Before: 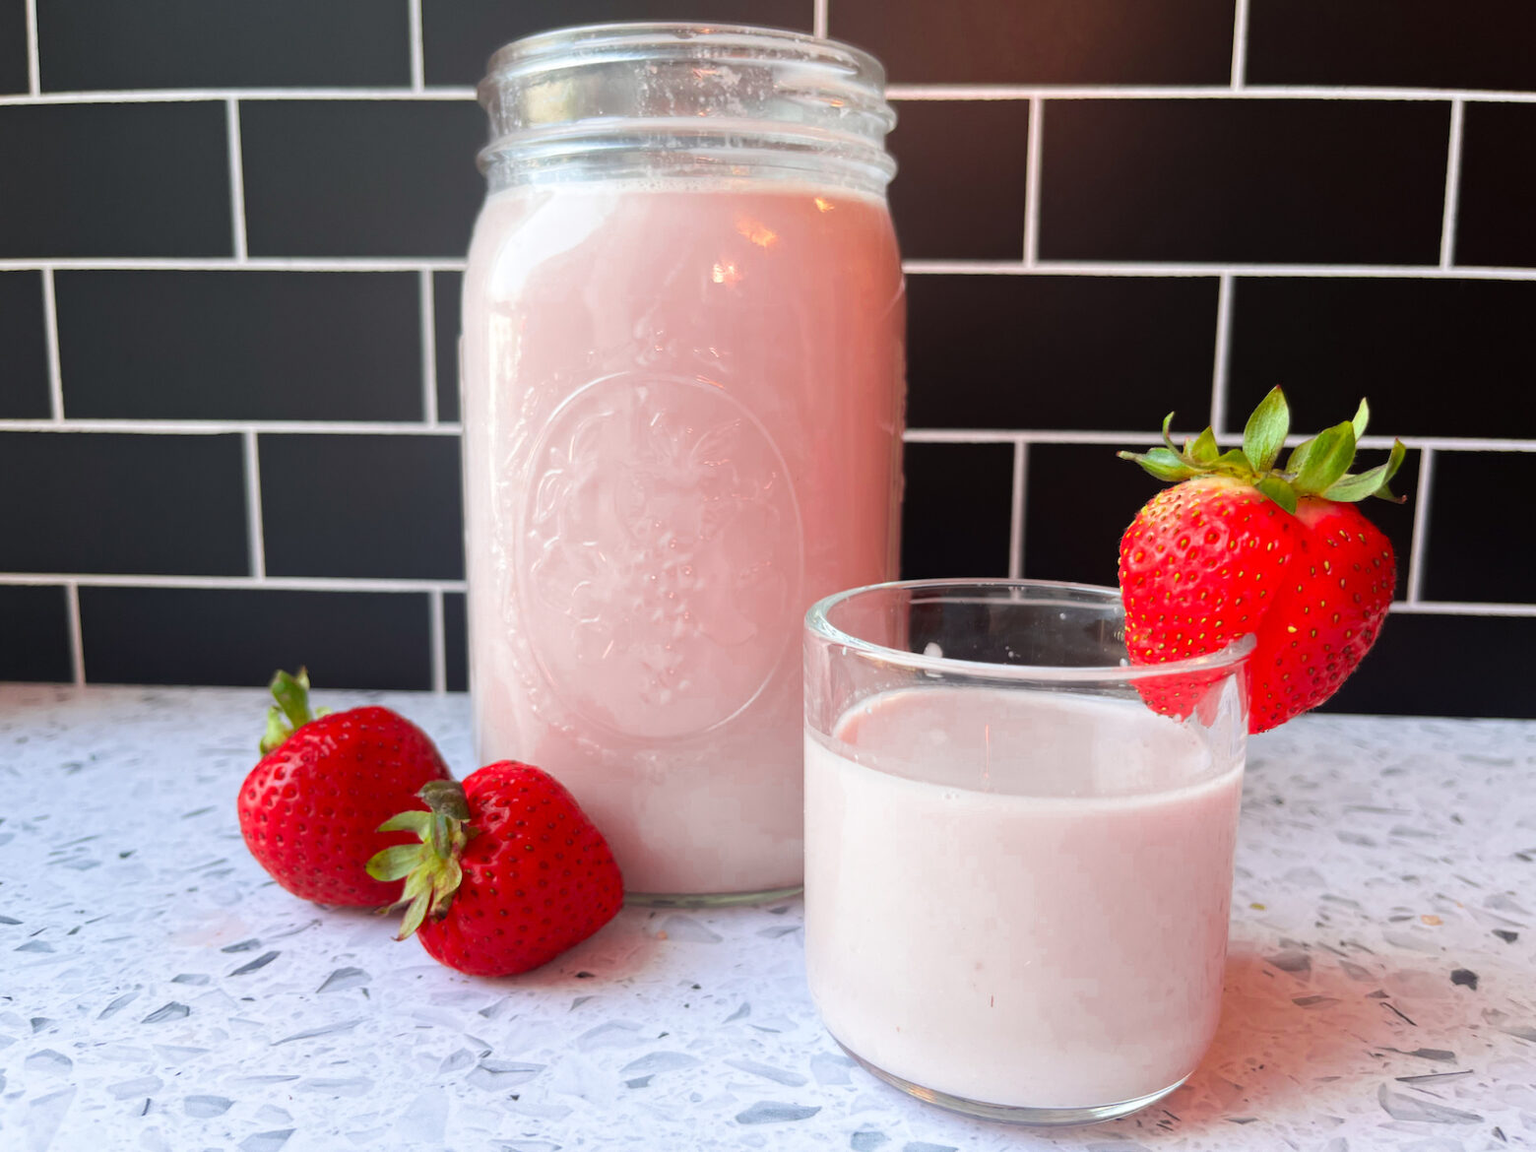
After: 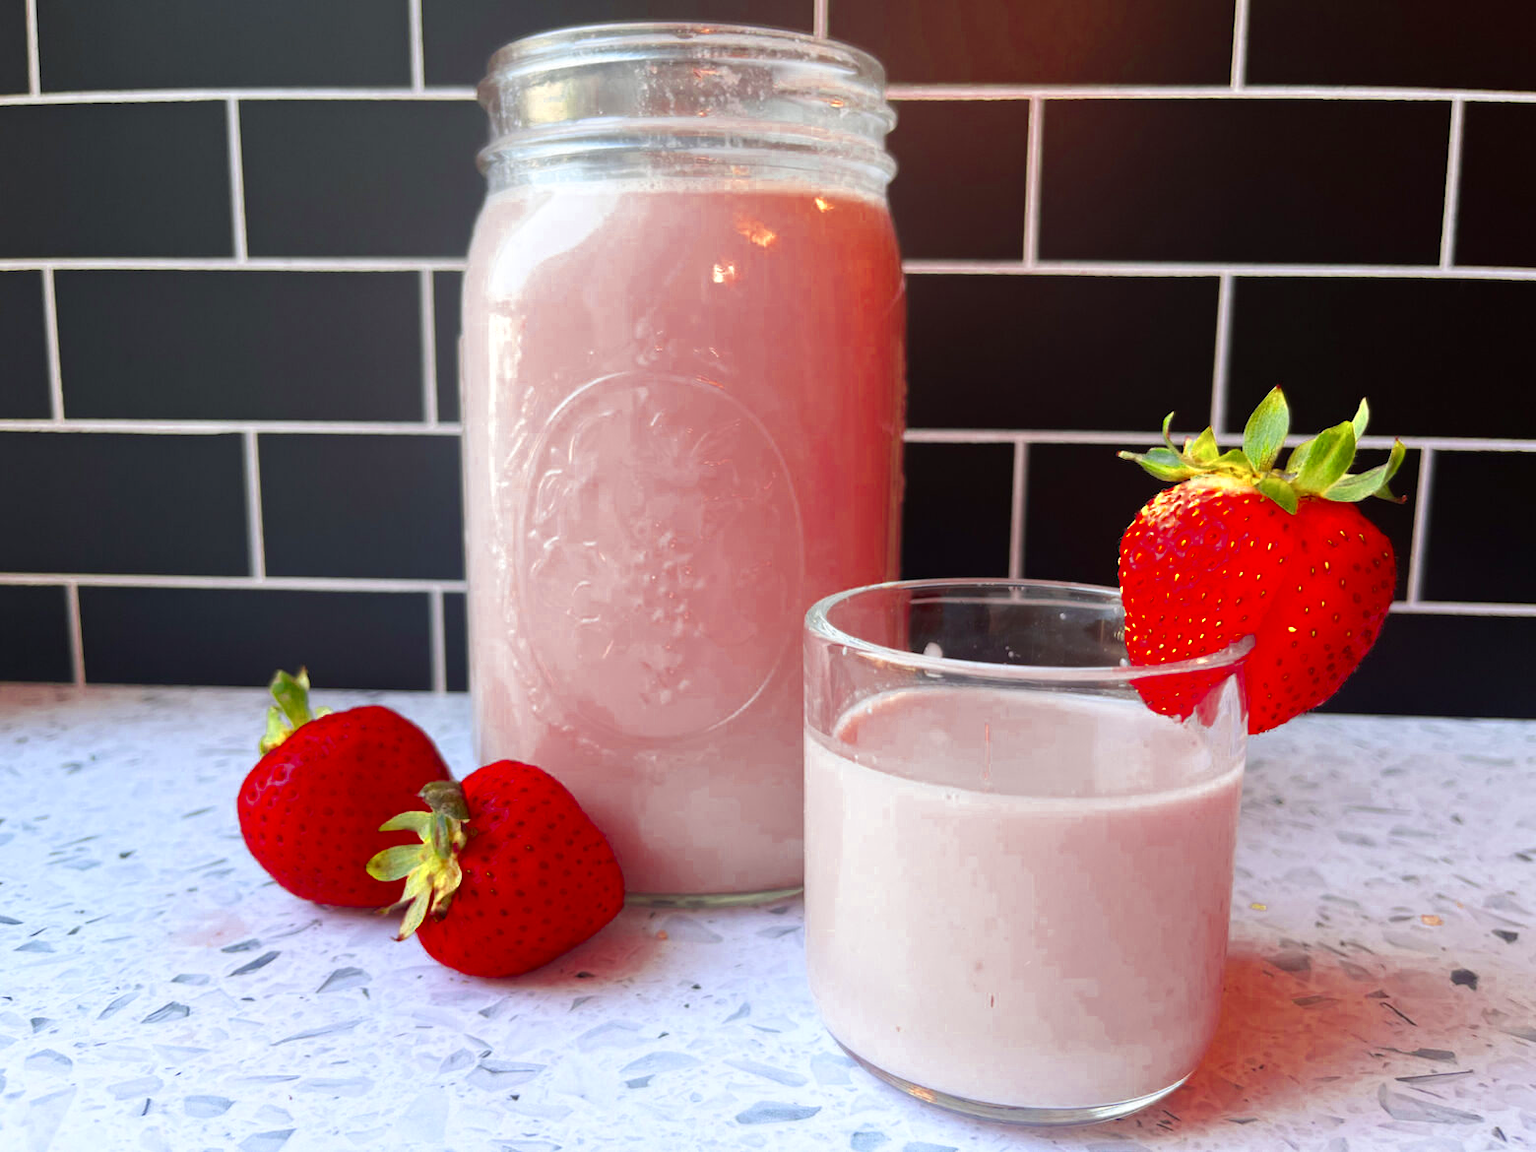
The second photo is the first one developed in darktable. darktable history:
color zones: curves: ch0 [(0.004, 0.305) (0.261, 0.623) (0.389, 0.399) (0.708, 0.571) (0.947, 0.34)]; ch1 [(0.025, 0.645) (0.229, 0.584) (0.326, 0.551) (0.484, 0.262) (0.757, 0.643)], mix 30.48%
